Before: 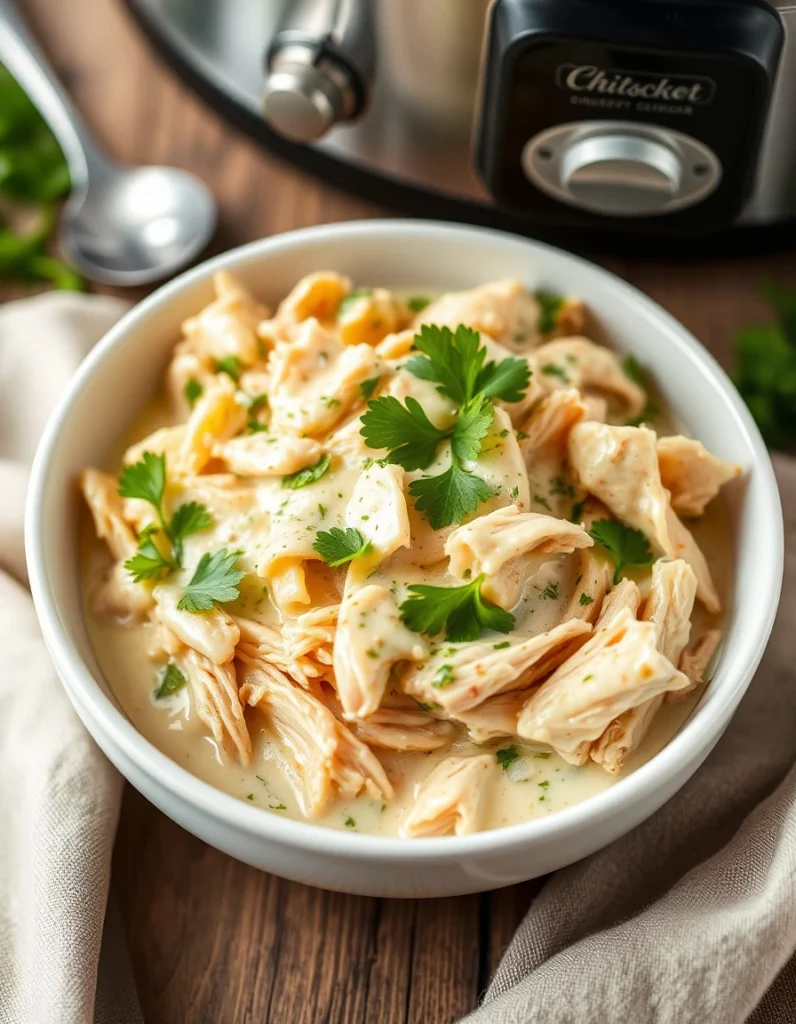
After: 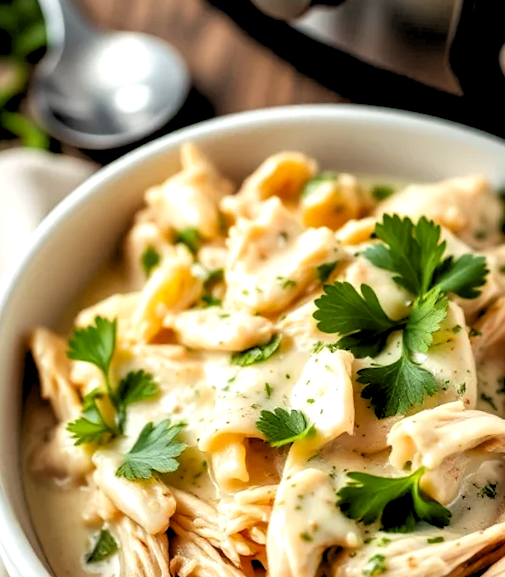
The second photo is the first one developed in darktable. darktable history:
rgb levels: levels [[0.034, 0.472, 0.904], [0, 0.5, 1], [0, 0.5, 1]]
contrast equalizer: octaves 7, y [[0.6 ×6], [0.55 ×6], [0 ×6], [0 ×6], [0 ×6]], mix 0.3
crop and rotate: angle -4.99°, left 2.122%, top 6.945%, right 27.566%, bottom 30.519%
